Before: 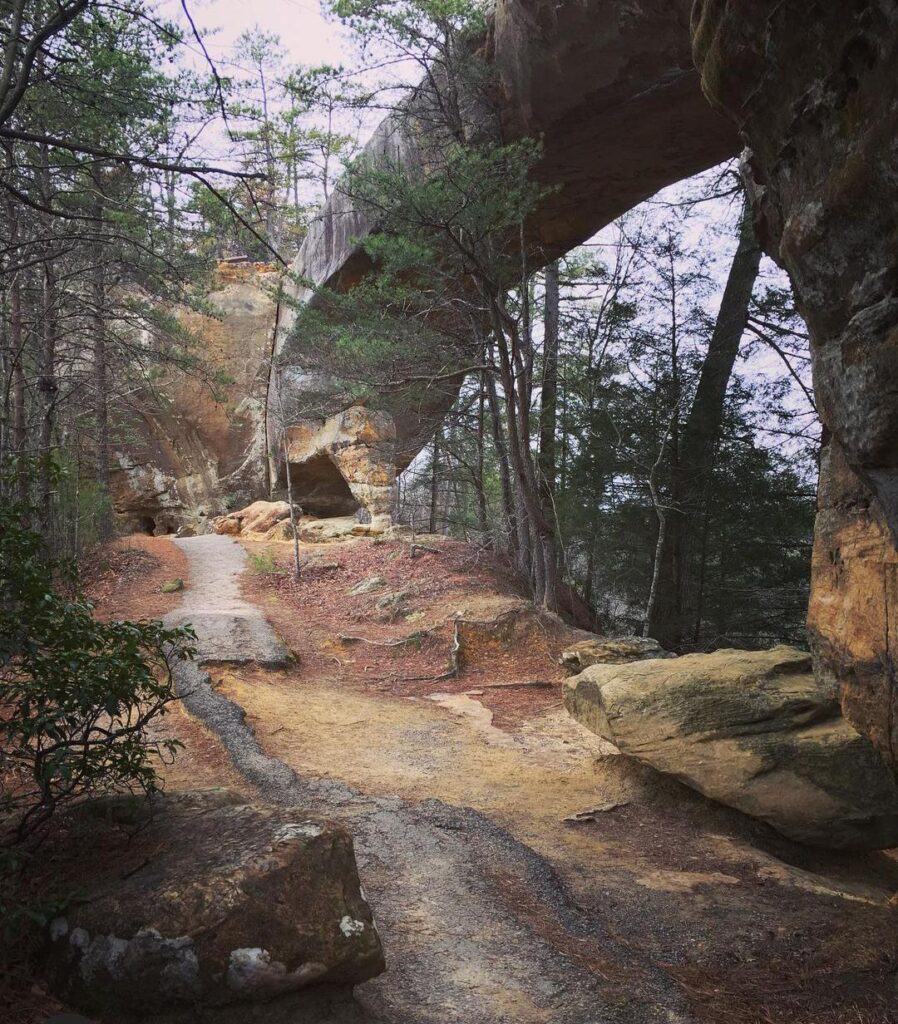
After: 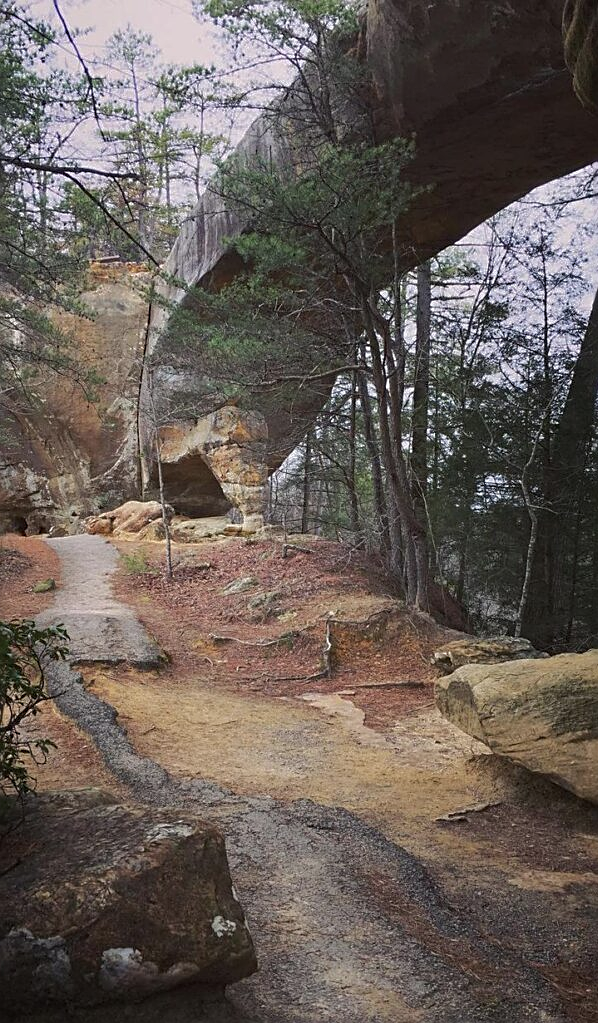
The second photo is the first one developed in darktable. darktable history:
crop and rotate: left 14.292%, right 19.041%
contrast brightness saturation: saturation -0.05
sharpen: on, module defaults
rotate and perspective: automatic cropping original format, crop left 0, crop top 0
rgb curve: curves: ch0 [(0, 0) (0.175, 0.154) (0.785, 0.663) (1, 1)]
